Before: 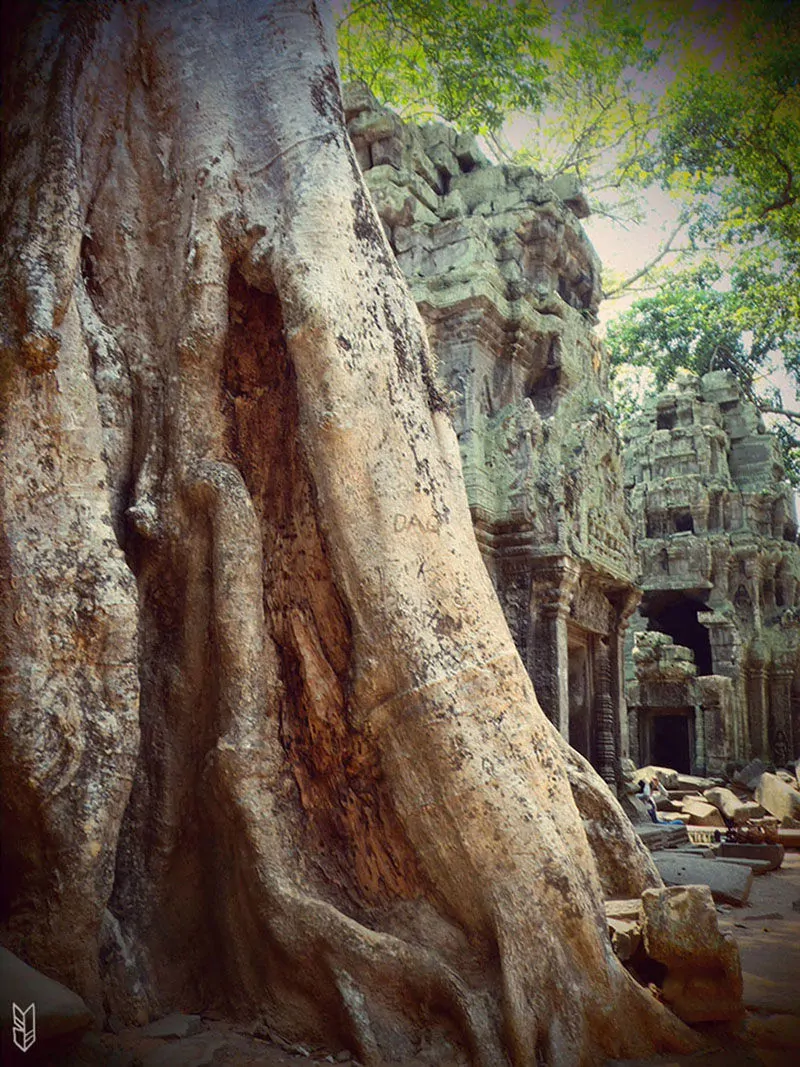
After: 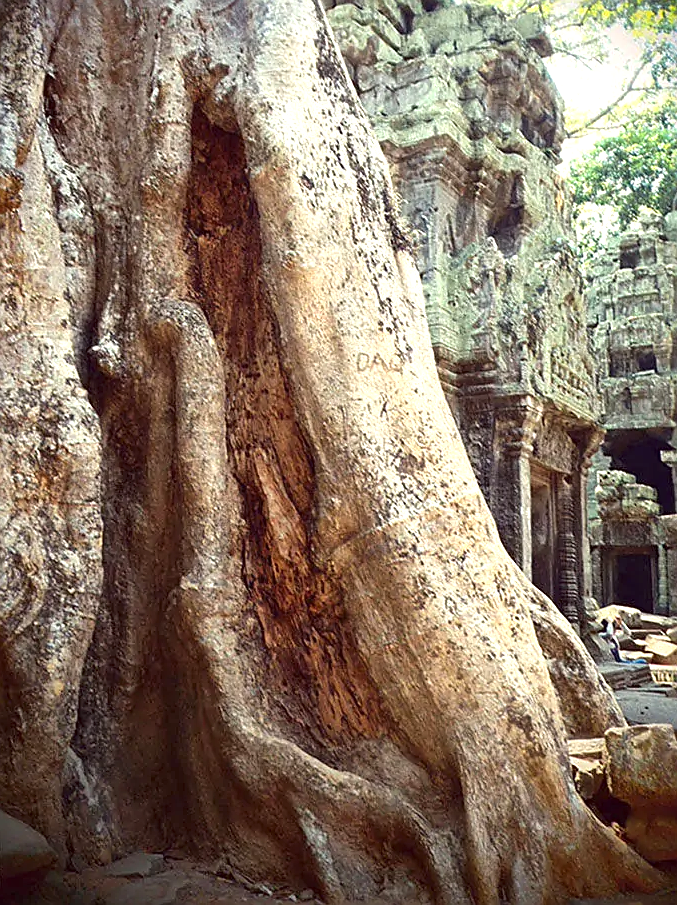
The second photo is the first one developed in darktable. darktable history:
exposure: black level correction 0, exposure 0.693 EV, compensate exposure bias true, compensate highlight preservation false
crop and rotate: left 4.688%, top 15.109%, right 10.657%
sharpen: on, module defaults
local contrast: mode bilateral grid, contrast 20, coarseness 50, detail 128%, midtone range 0.2
color calibration: illuminant same as pipeline (D50), adaptation XYZ, x 0.345, y 0.359, temperature 5009.98 K, saturation algorithm version 1 (2020)
